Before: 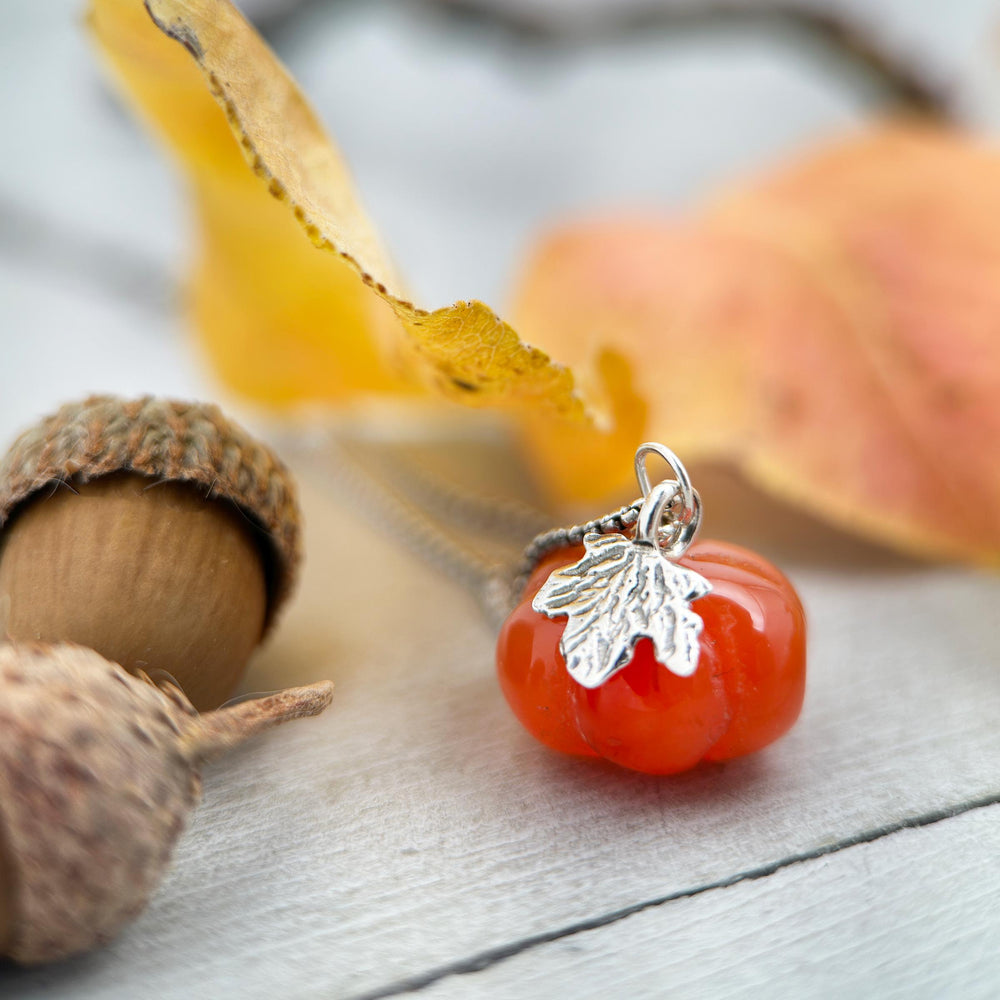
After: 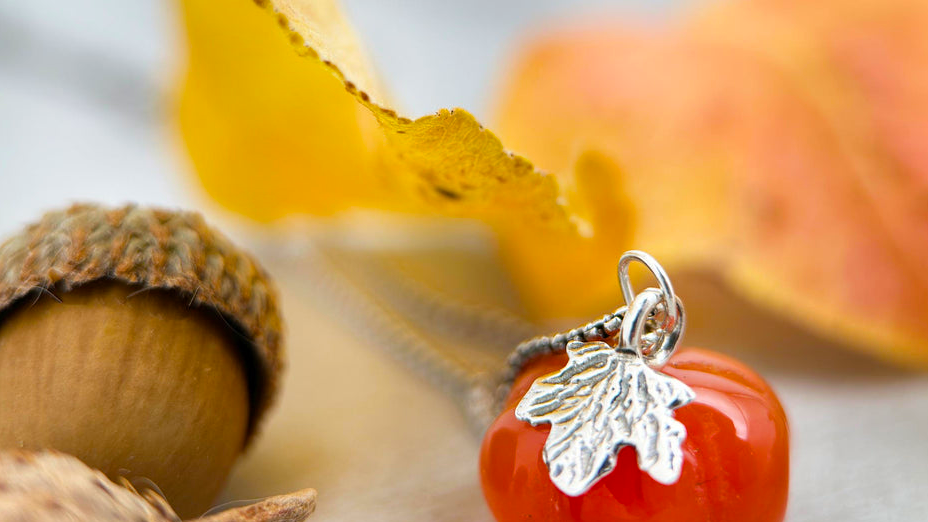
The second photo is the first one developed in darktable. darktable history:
color balance rgb: perceptual saturation grading › global saturation 25%, global vibrance 20%
crop: left 1.744%, top 19.225%, right 5.069%, bottom 28.357%
